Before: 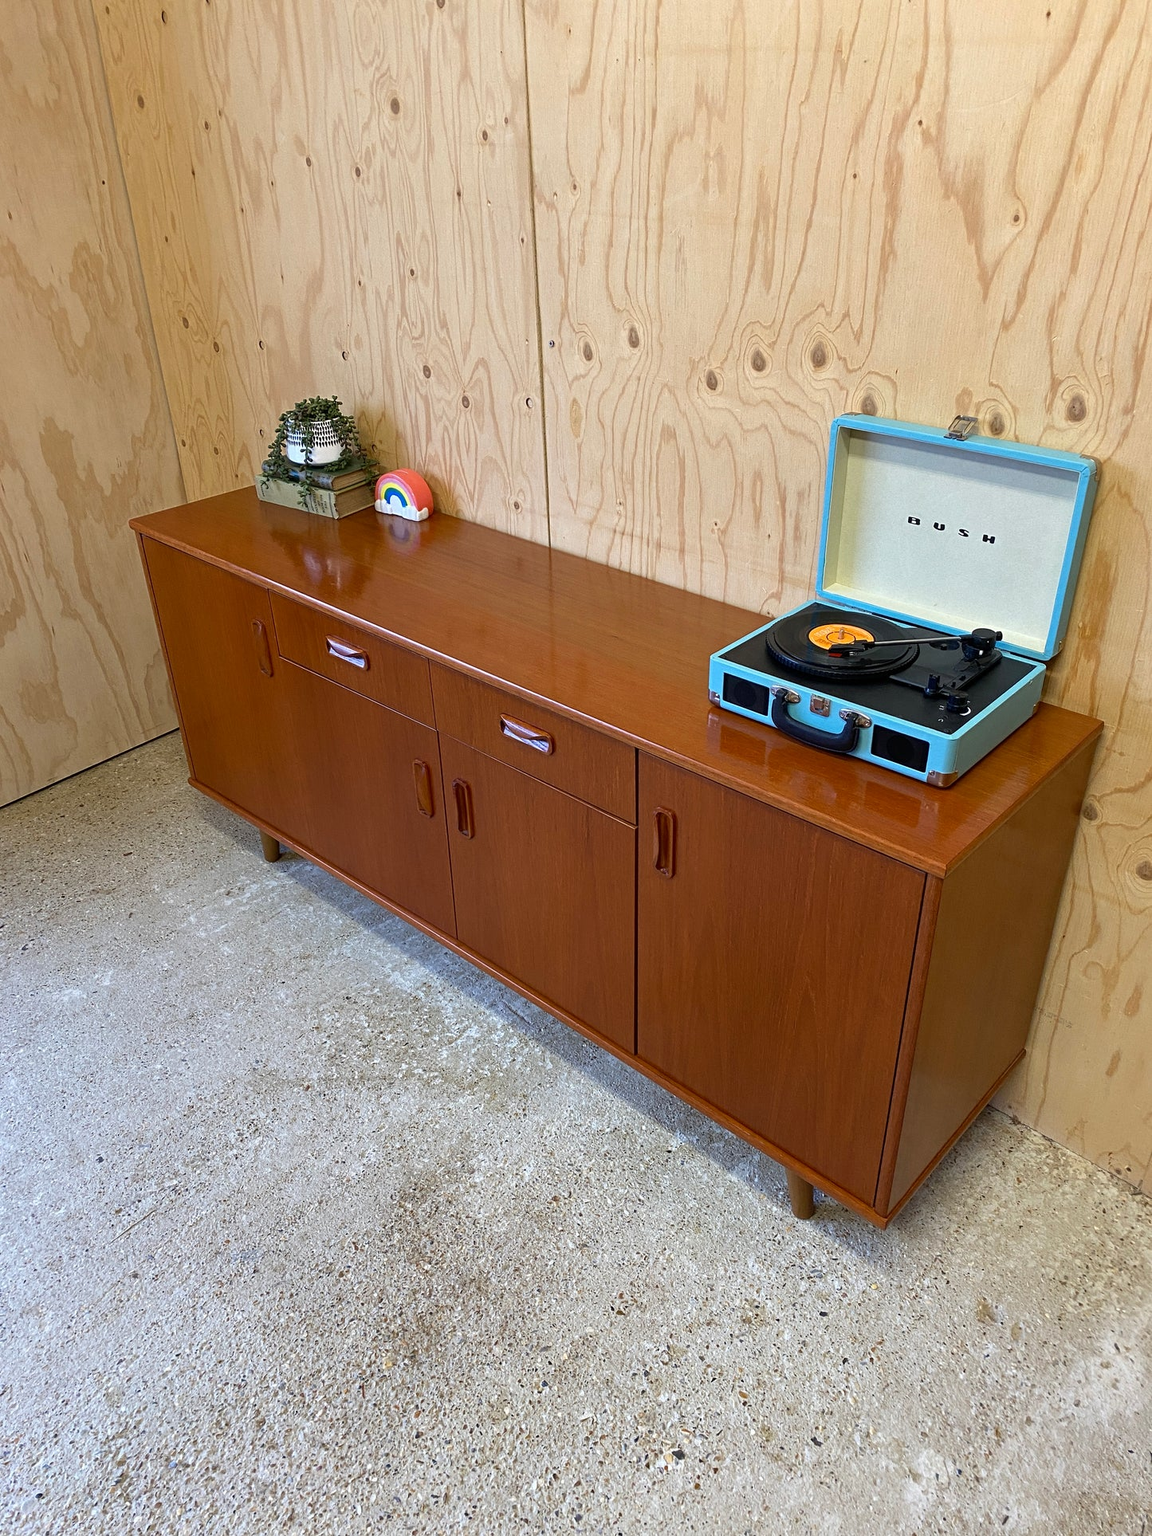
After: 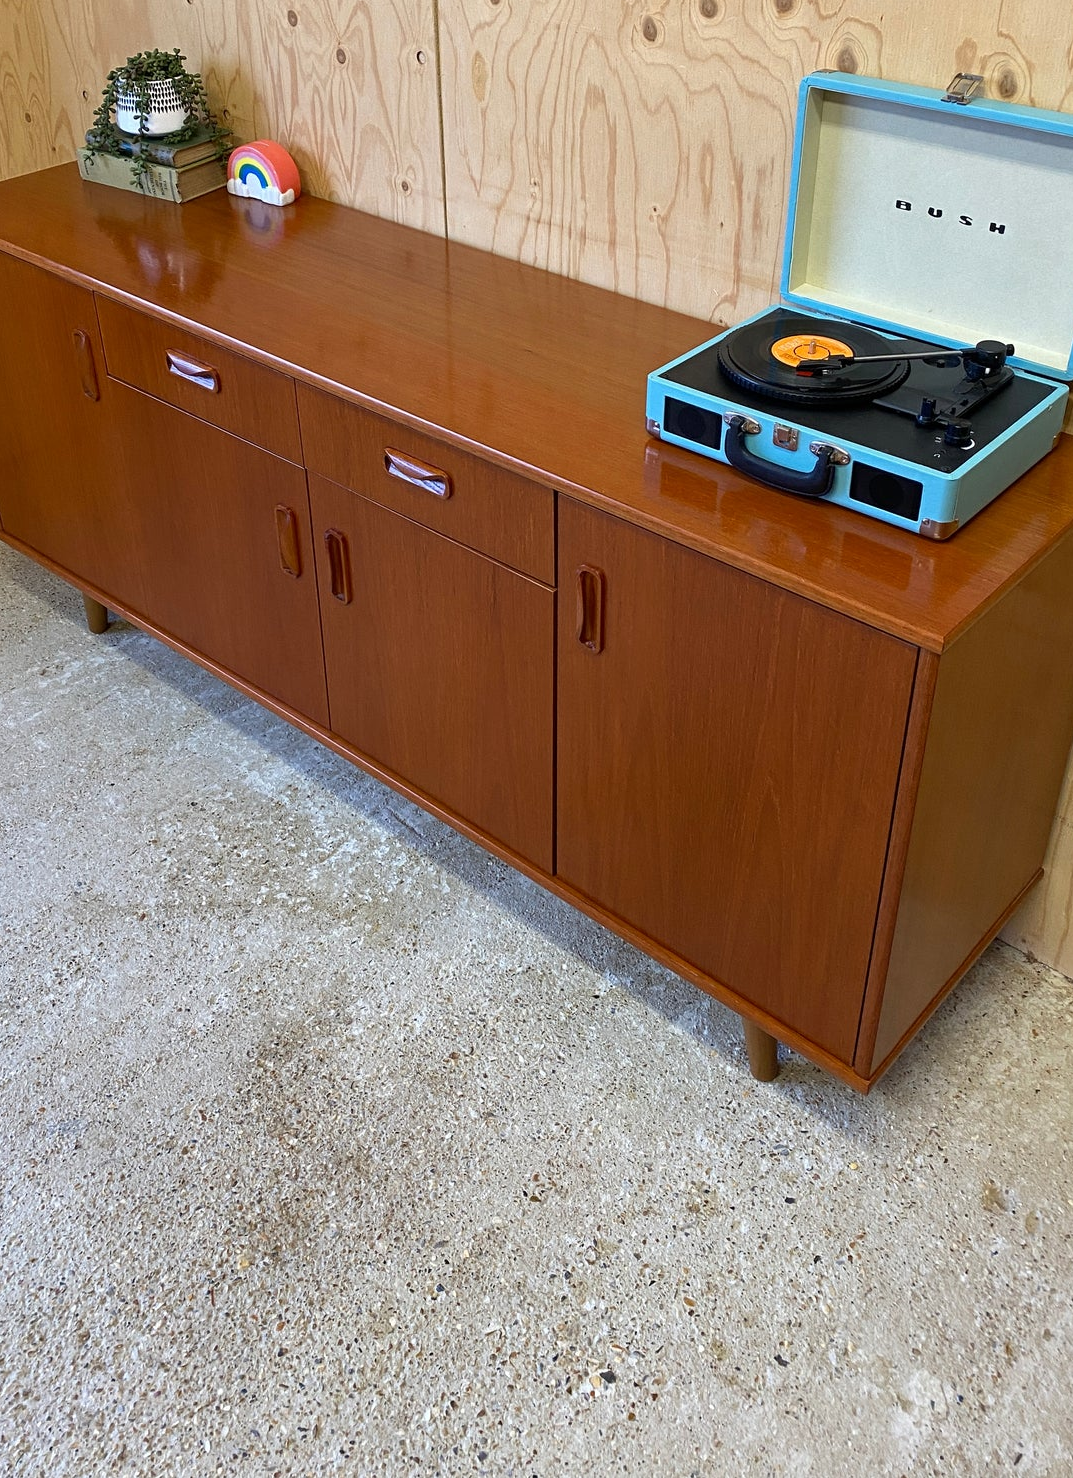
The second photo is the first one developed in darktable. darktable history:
crop: left 16.852%, top 23.273%, right 8.832%
